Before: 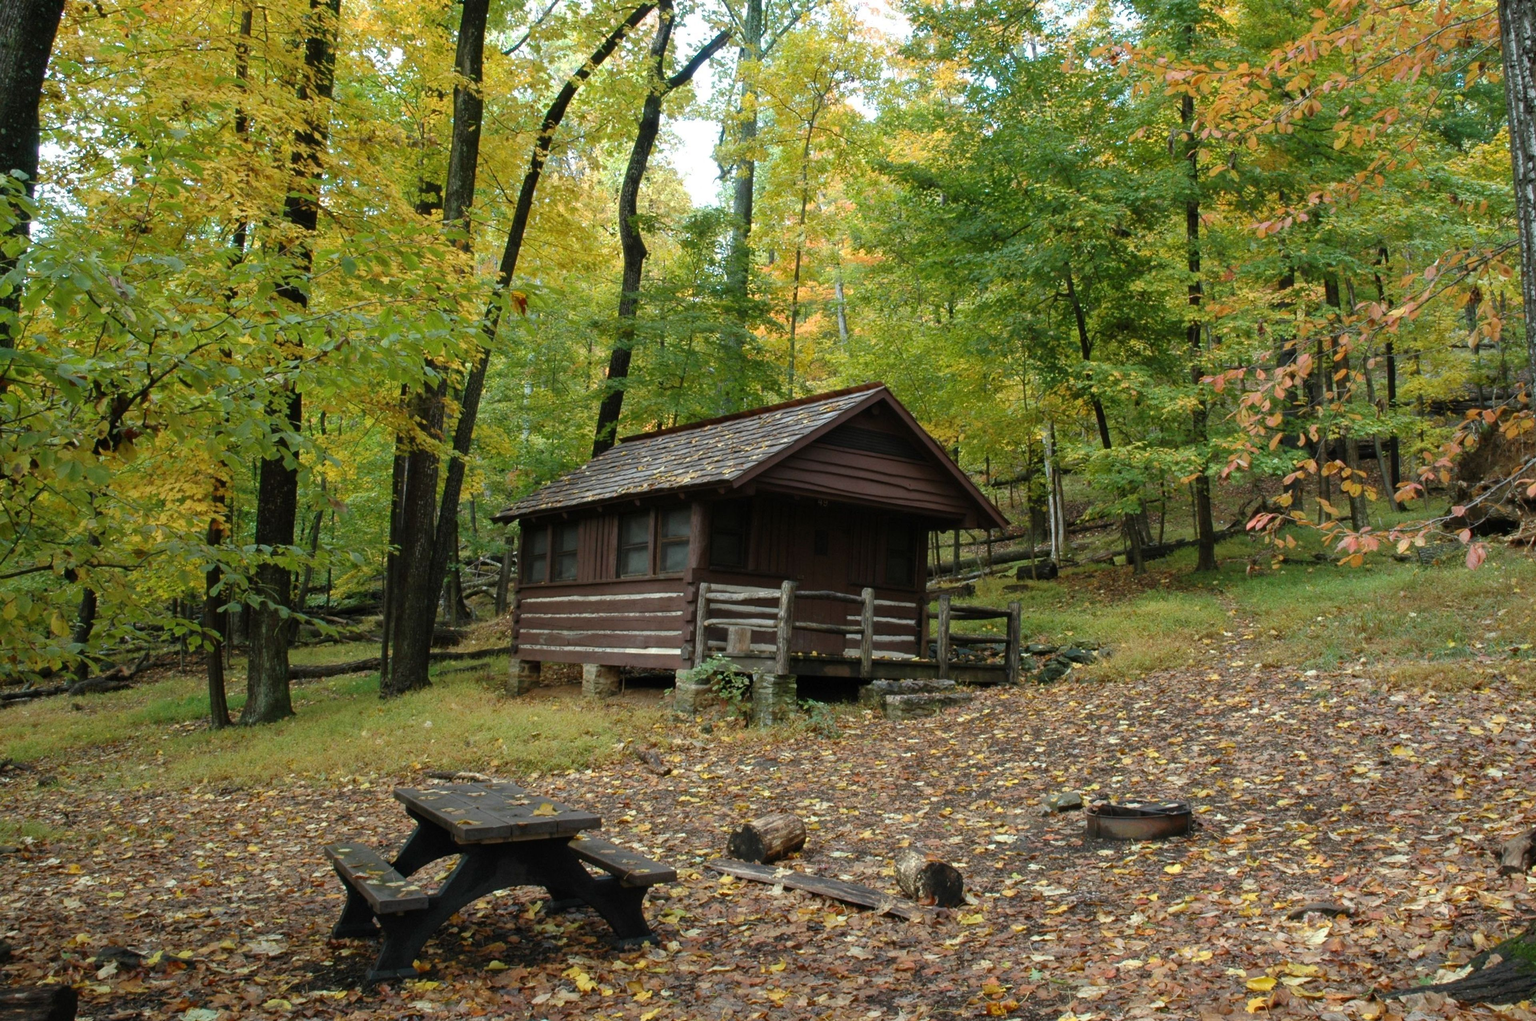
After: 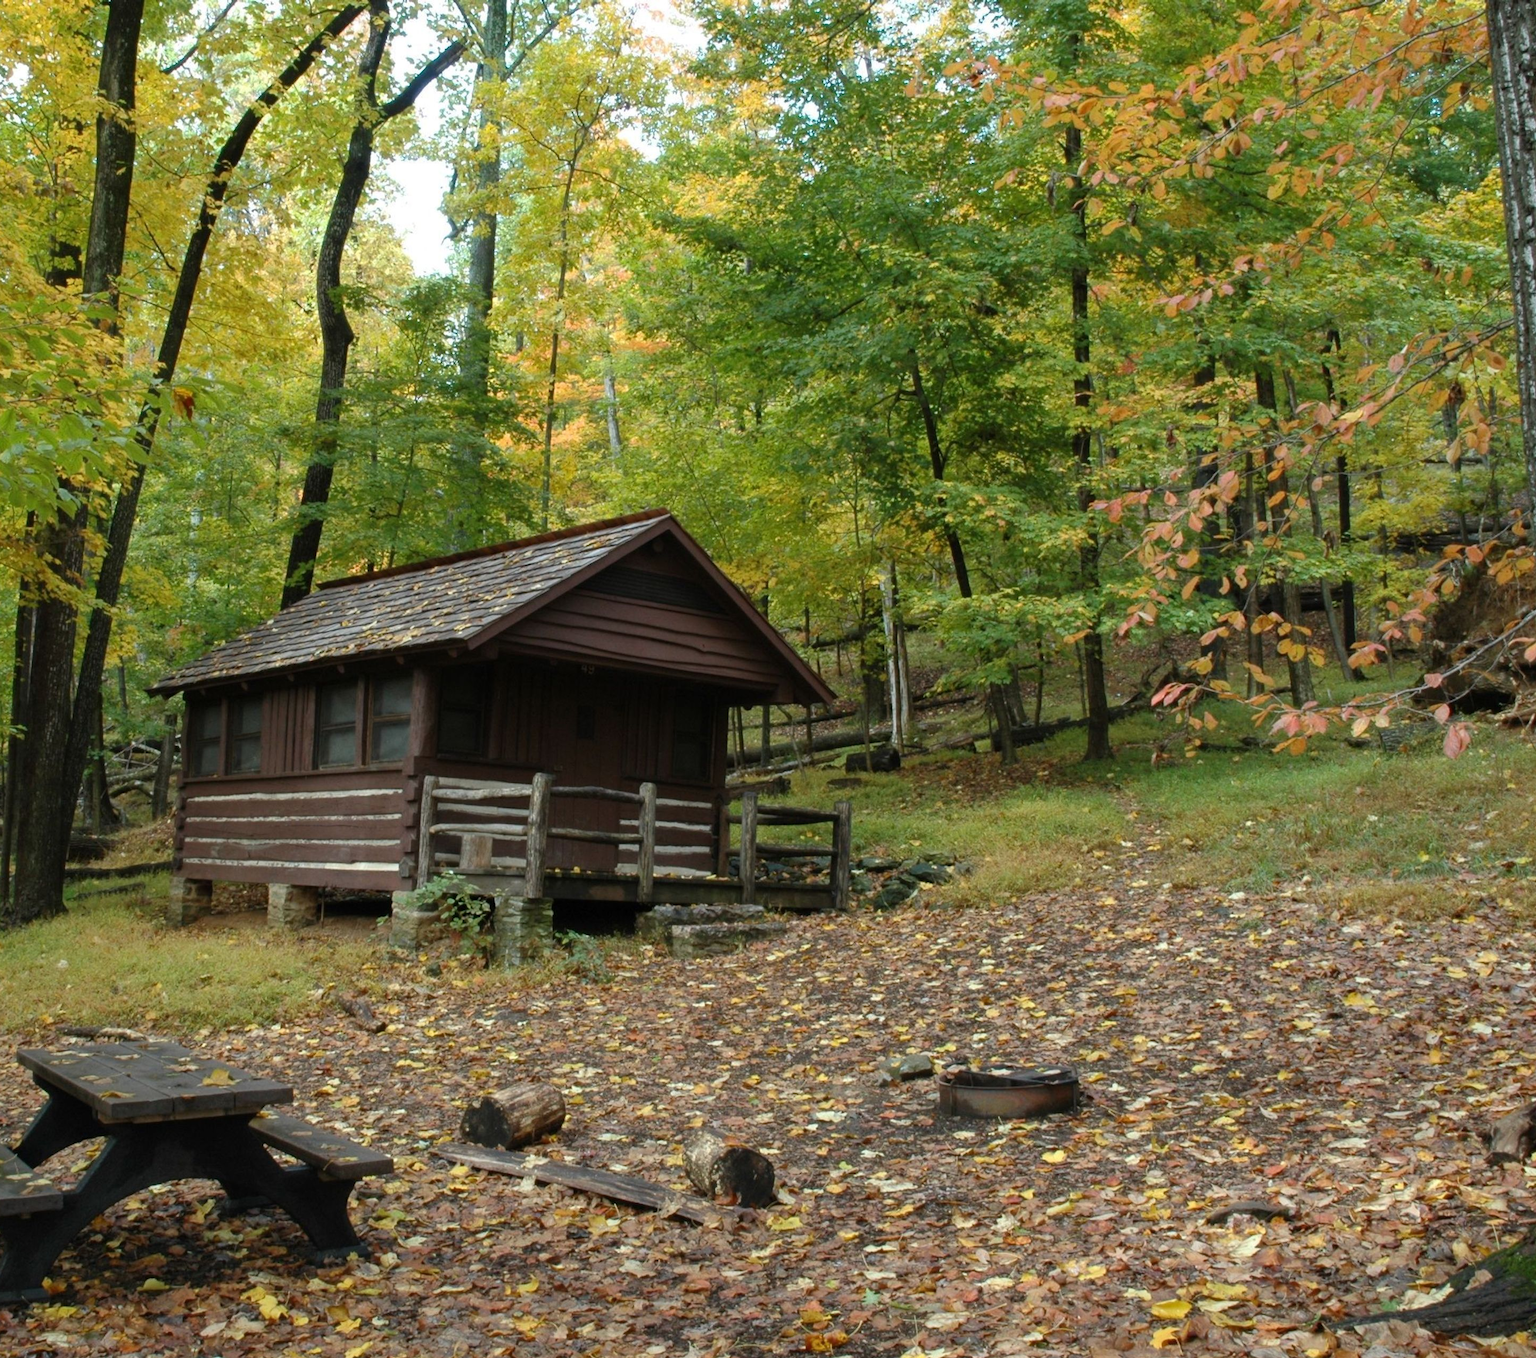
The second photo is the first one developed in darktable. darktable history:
crop and rotate: left 24.827%
